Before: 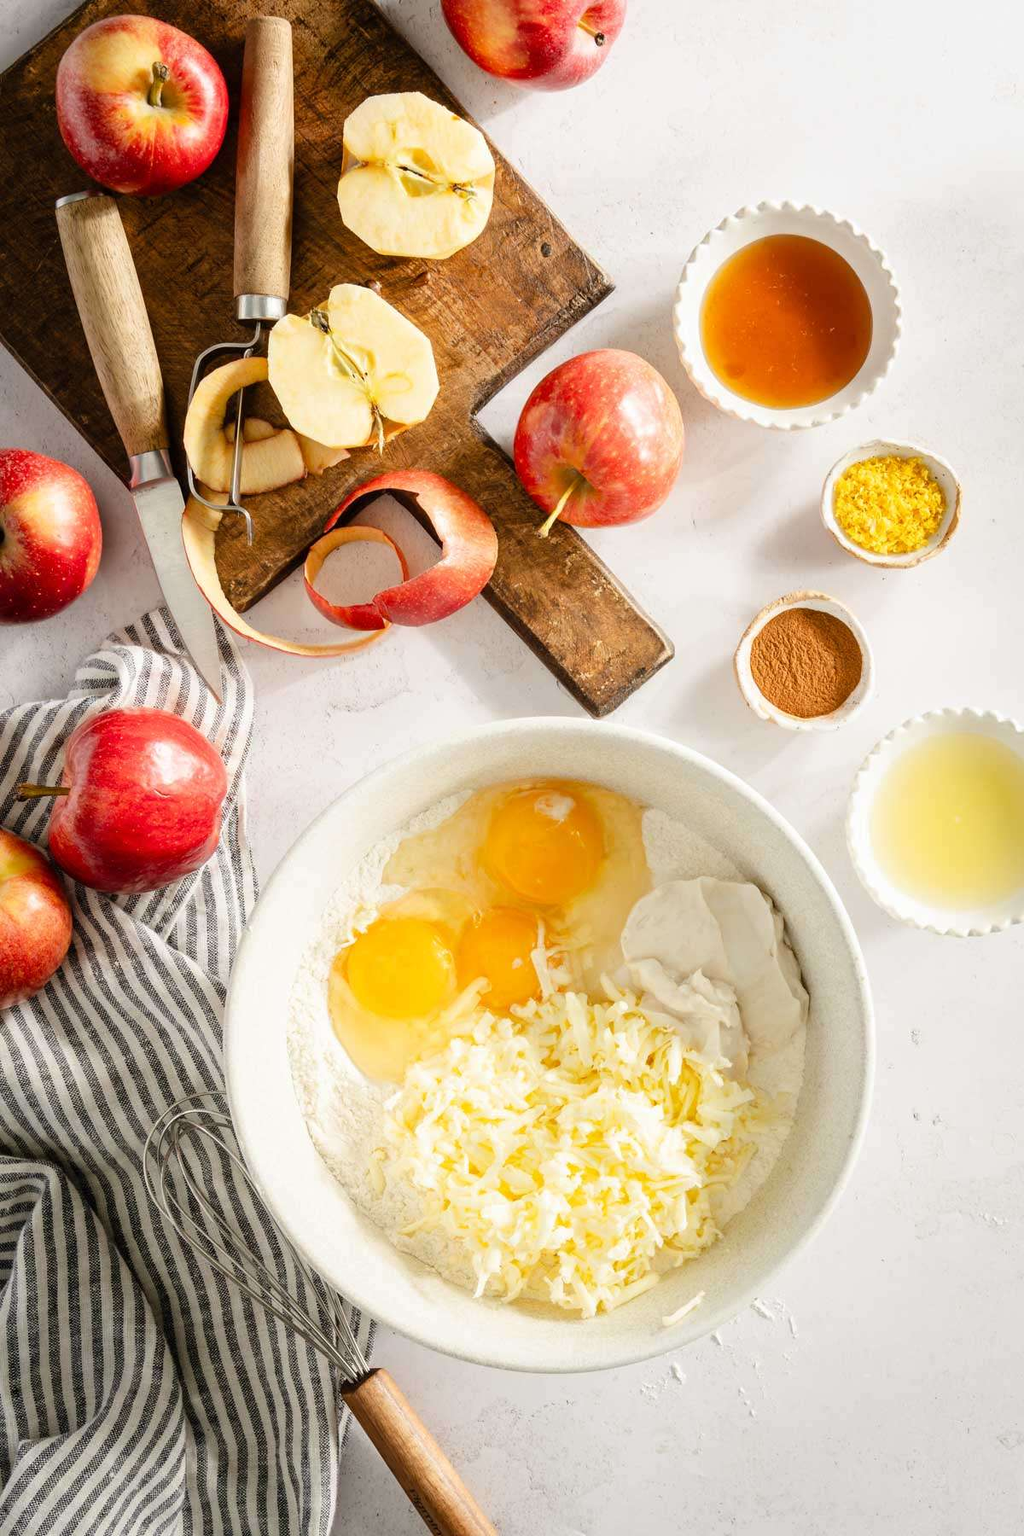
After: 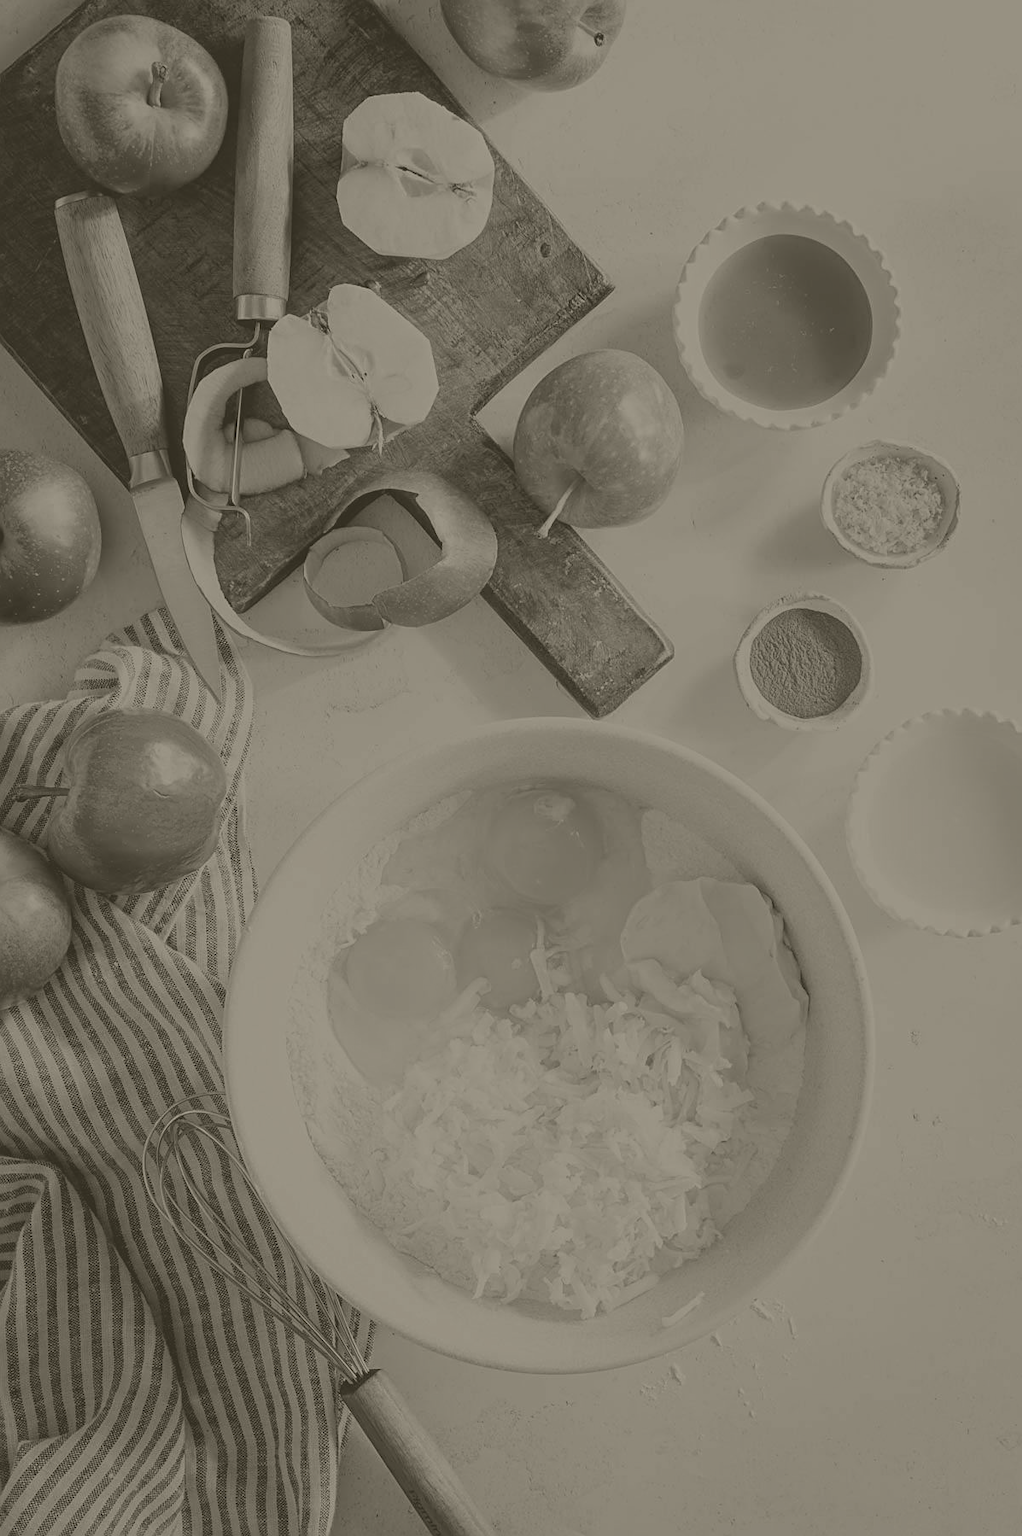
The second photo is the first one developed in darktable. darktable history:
colorize: hue 41.44°, saturation 22%, source mix 60%, lightness 10.61%
white balance: red 1.004, blue 1.024
crop and rotate: left 0.126%
sharpen: on, module defaults
contrast brightness saturation: contrast -0.28
